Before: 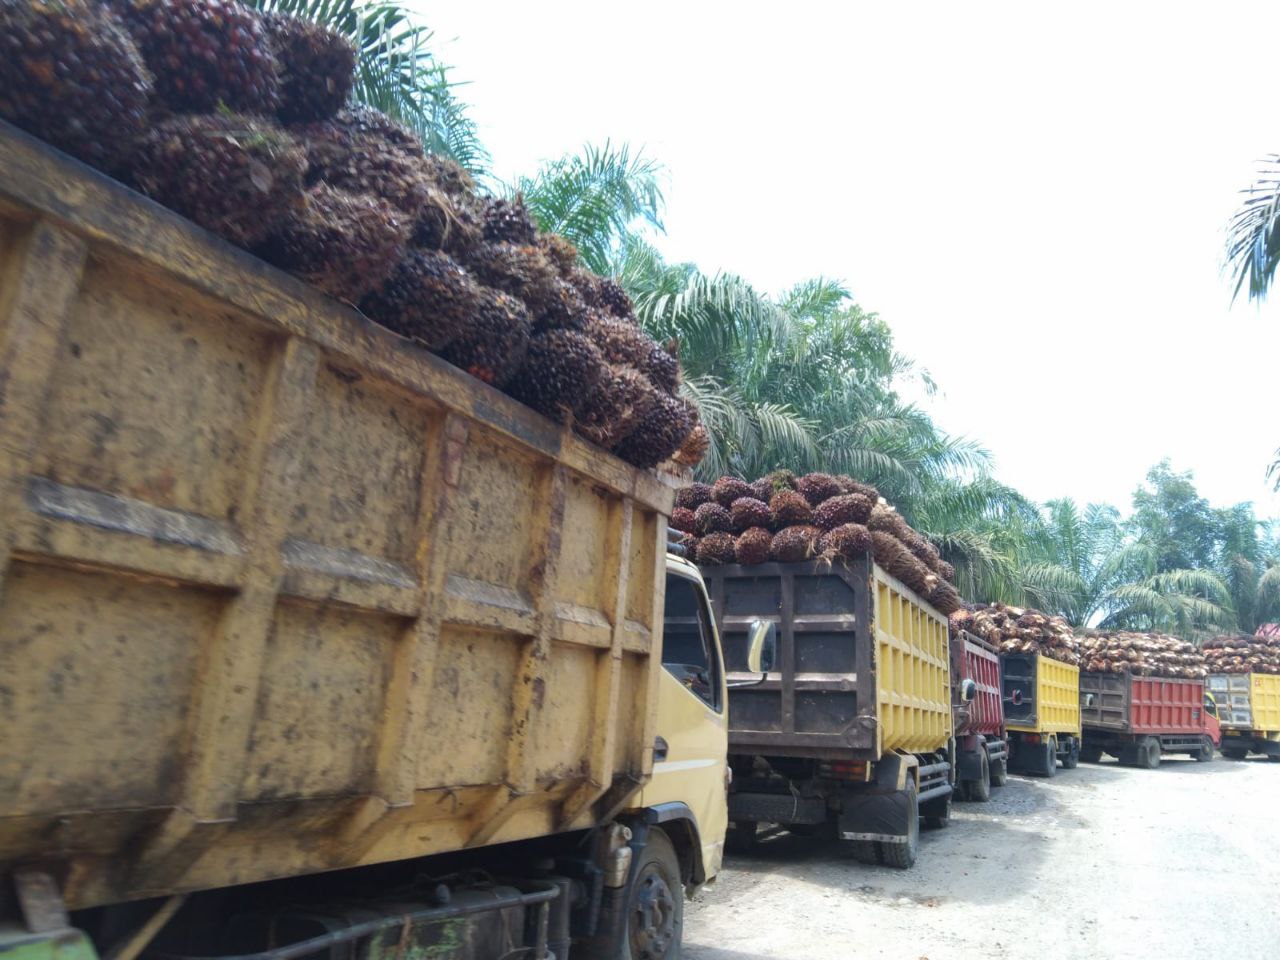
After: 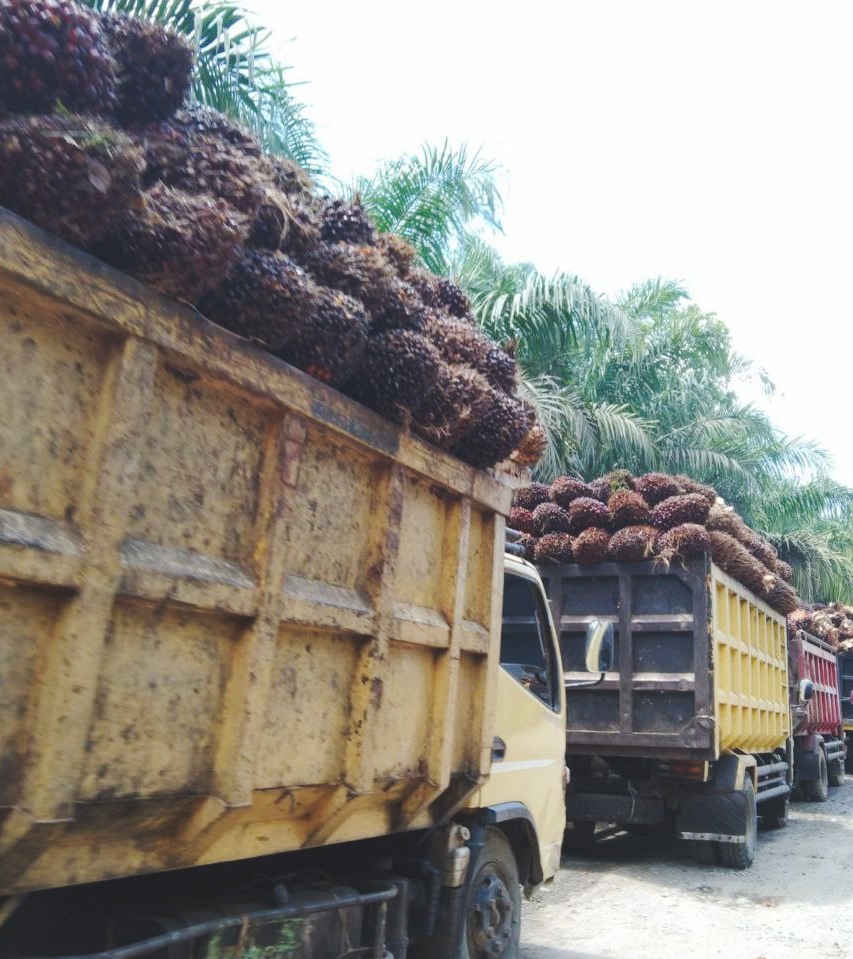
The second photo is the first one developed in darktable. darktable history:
tone equalizer: on, module defaults
crop and rotate: left 12.673%, right 20.66%
tone curve: curves: ch0 [(0, 0) (0.003, 0.1) (0.011, 0.101) (0.025, 0.11) (0.044, 0.126) (0.069, 0.14) (0.1, 0.158) (0.136, 0.18) (0.177, 0.206) (0.224, 0.243) (0.277, 0.293) (0.335, 0.36) (0.399, 0.446) (0.468, 0.537) (0.543, 0.618) (0.623, 0.694) (0.709, 0.763) (0.801, 0.836) (0.898, 0.908) (1, 1)], preserve colors none
